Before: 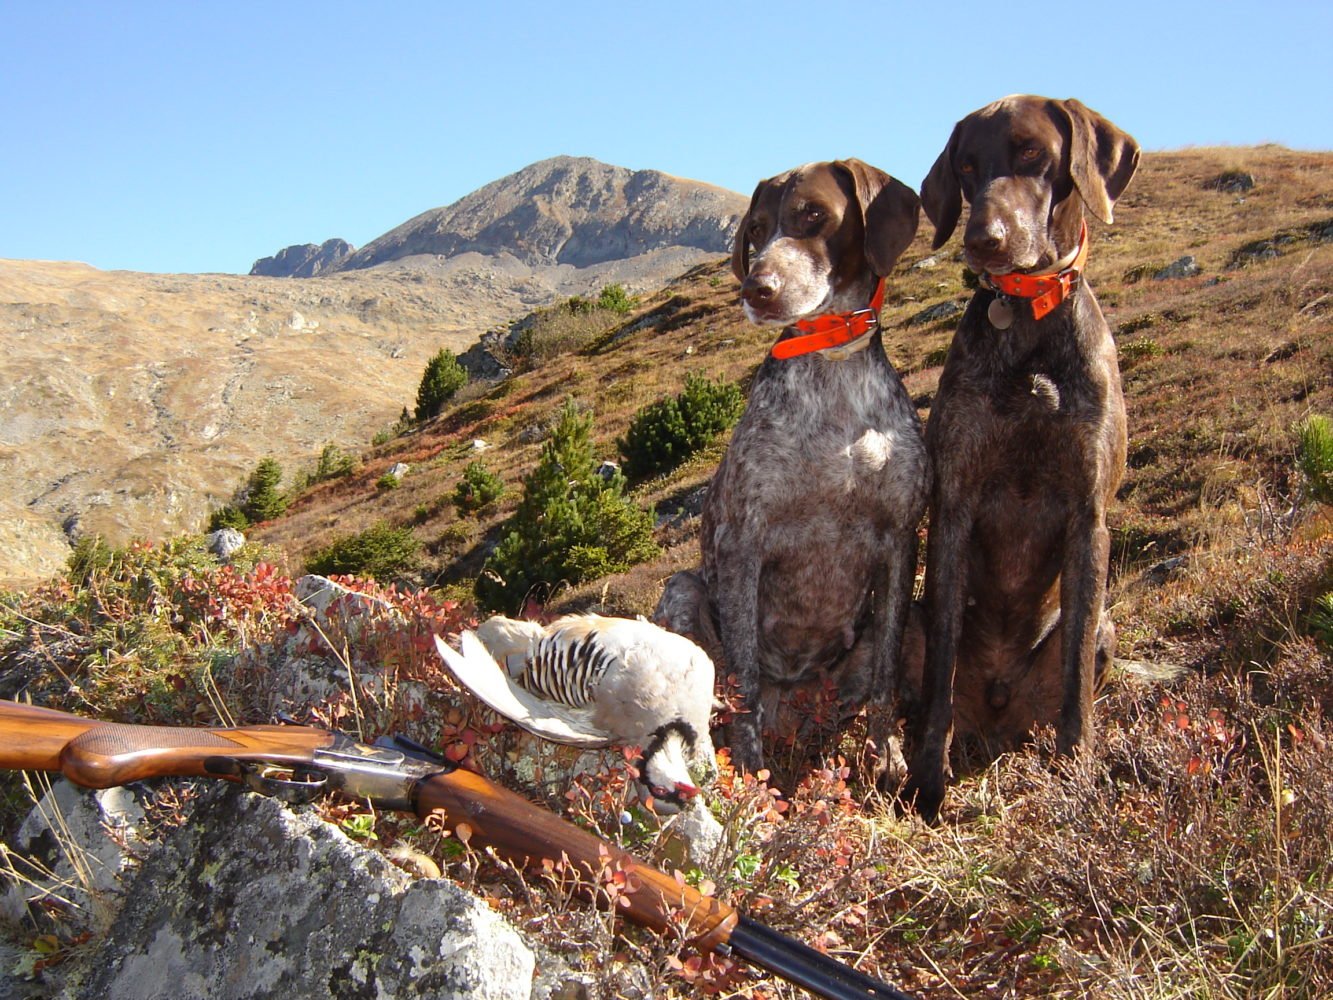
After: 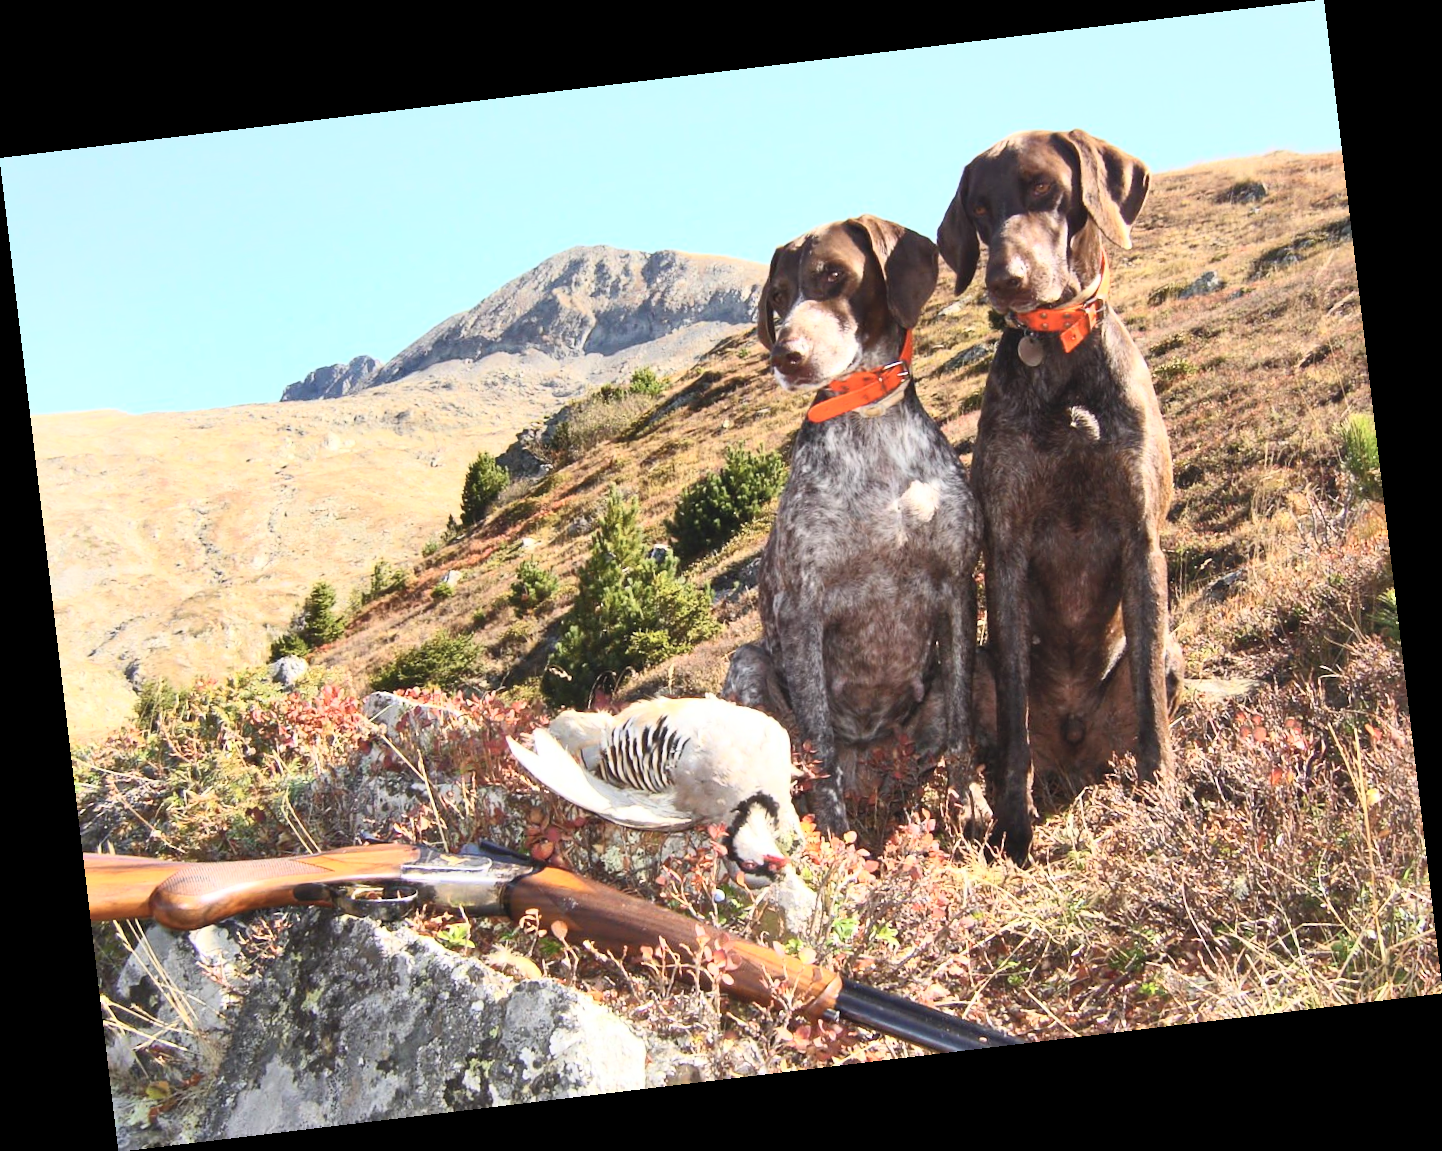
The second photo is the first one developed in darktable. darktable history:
rotate and perspective: rotation -6.83°, automatic cropping off
contrast brightness saturation: contrast 0.39, brightness 0.53
shadows and highlights: shadows 49, highlights -41, soften with gaussian
